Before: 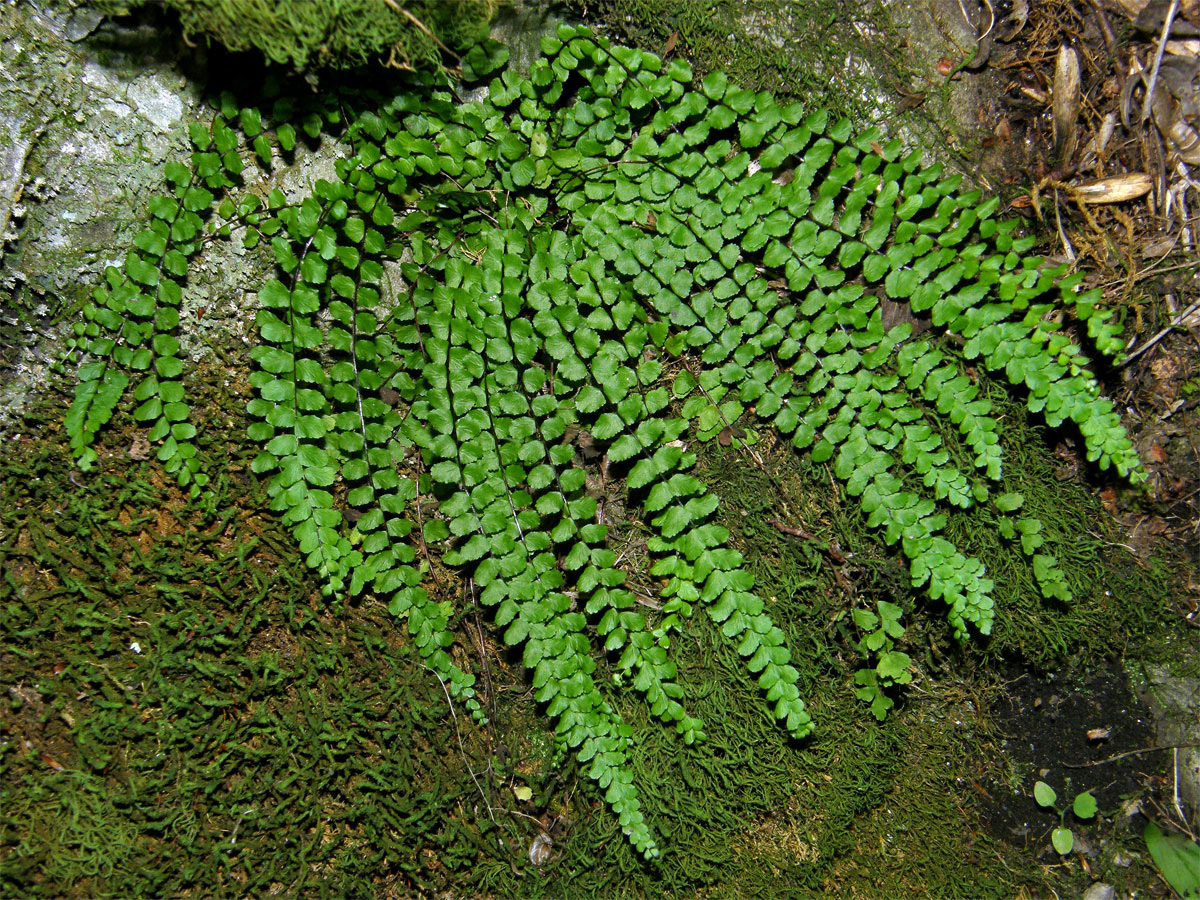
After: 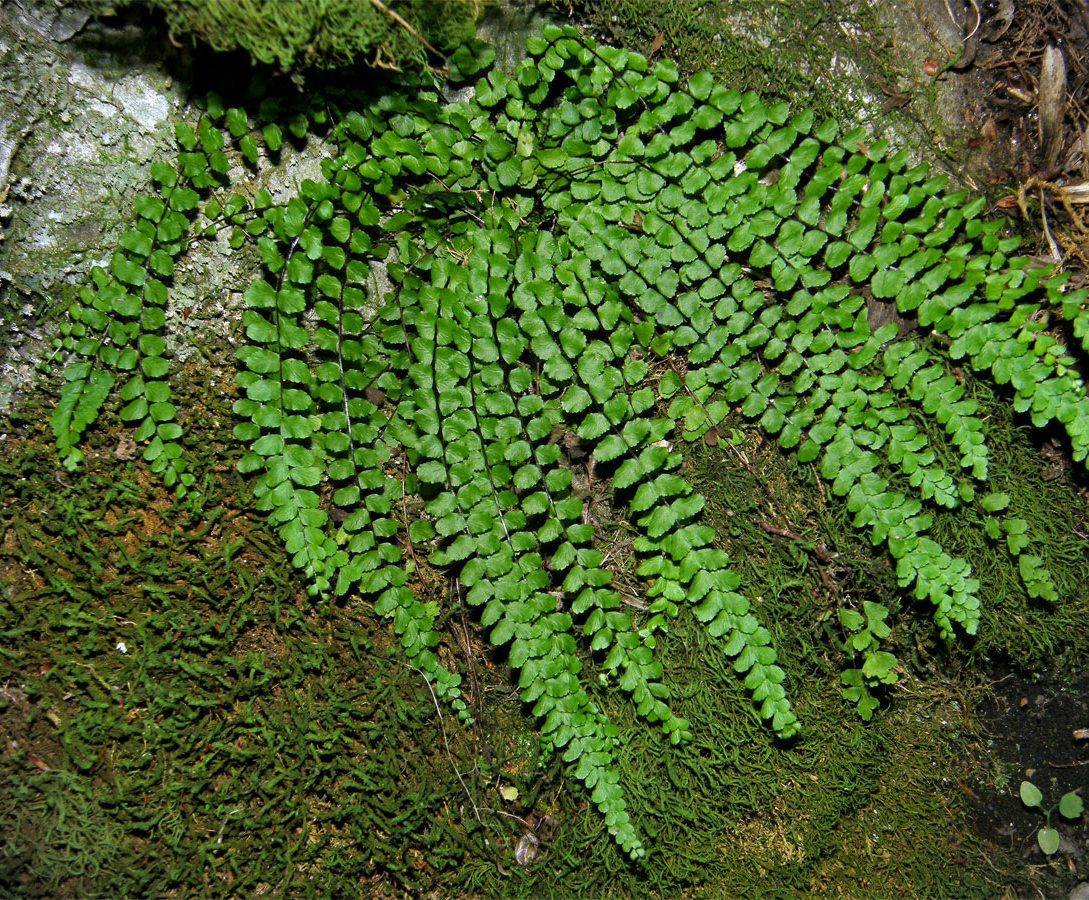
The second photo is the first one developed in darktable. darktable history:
crop and rotate: left 1.247%, right 7.93%
tone equalizer: on, module defaults
vignetting: fall-off start 92.12%, dithering 16-bit output
